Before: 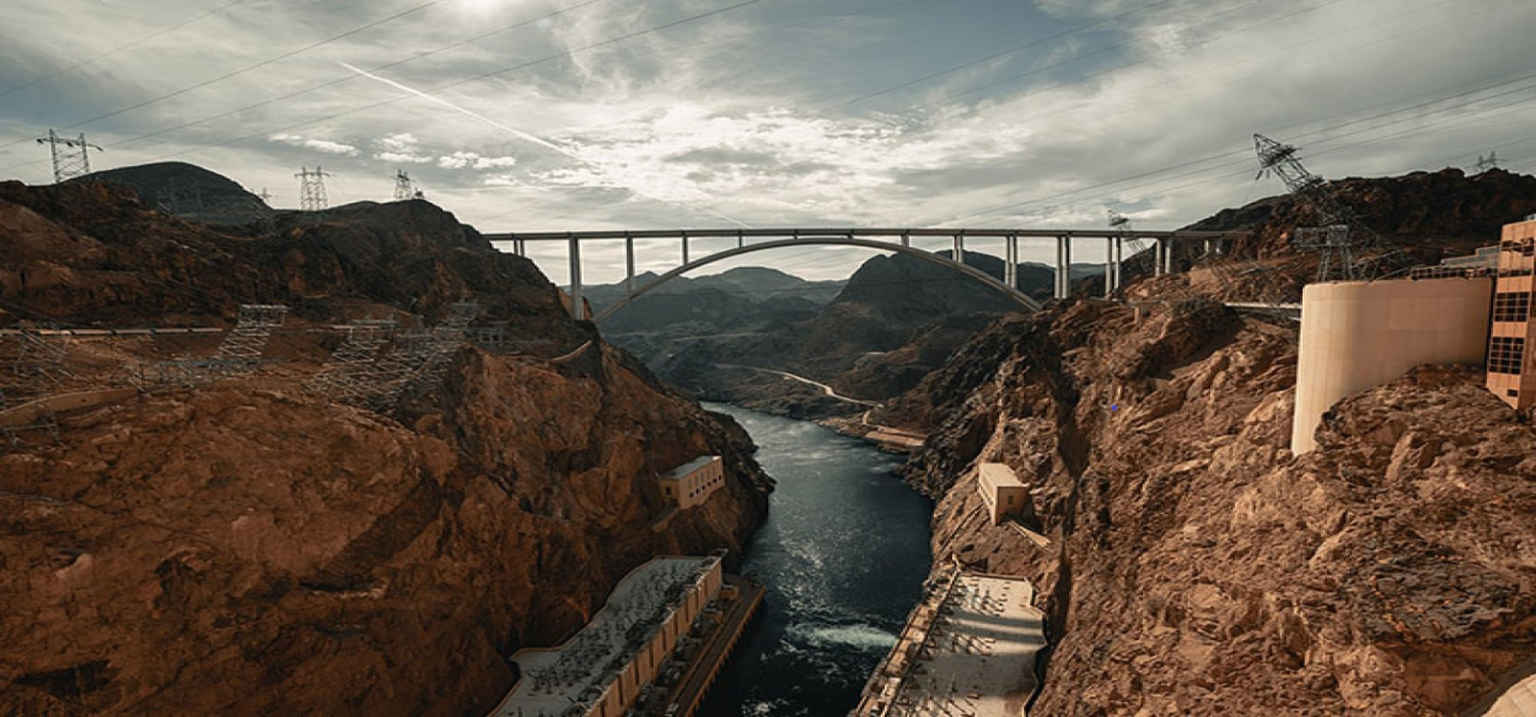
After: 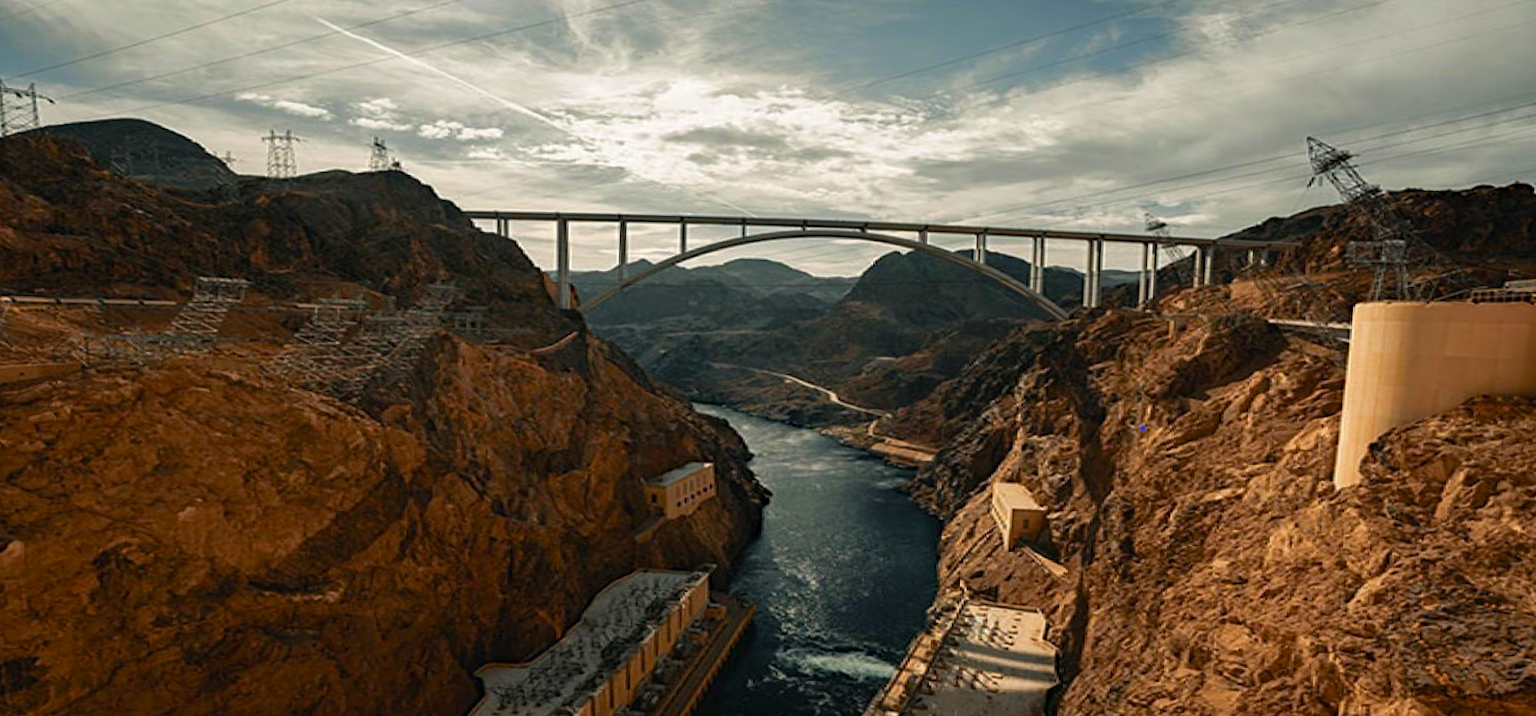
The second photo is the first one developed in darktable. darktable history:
crop and rotate: angle -2.38°
color balance rgb: perceptual saturation grading › global saturation 25%, global vibrance 20%
haze removal: compatibility mode true, adaptive false
